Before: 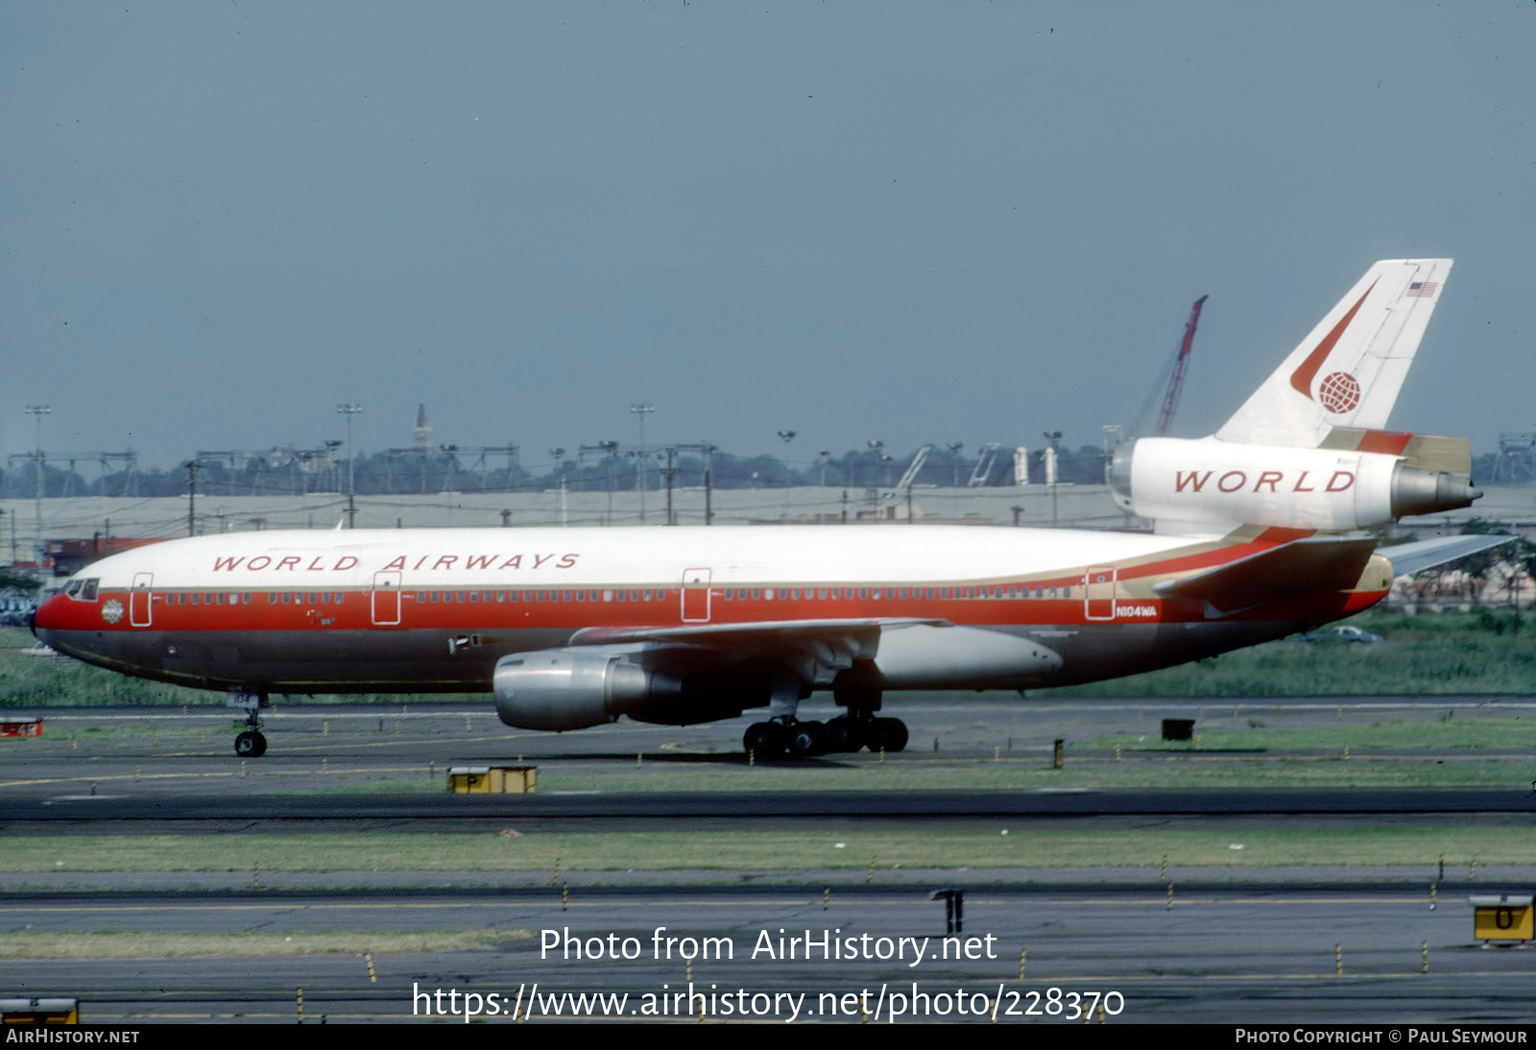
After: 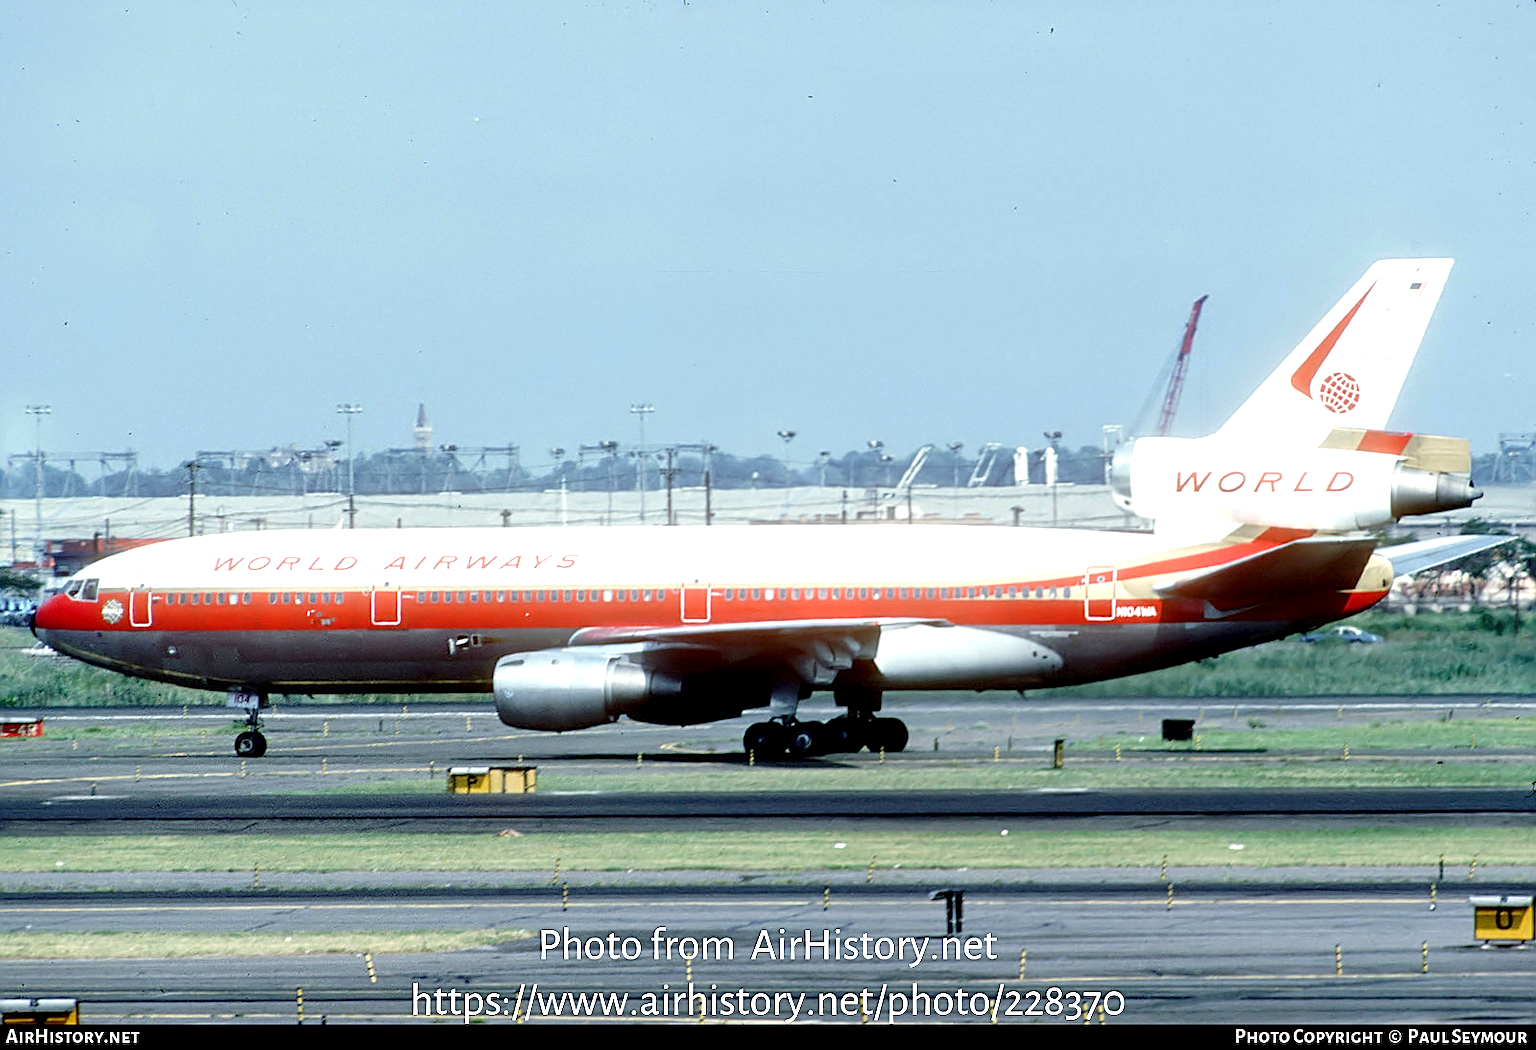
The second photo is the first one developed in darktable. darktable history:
sharpen: on, module defaults
color correction: highlights b* 3
exposure: black level correction 0.001, exposure 1.3 EV, compensate highlight preservation false
